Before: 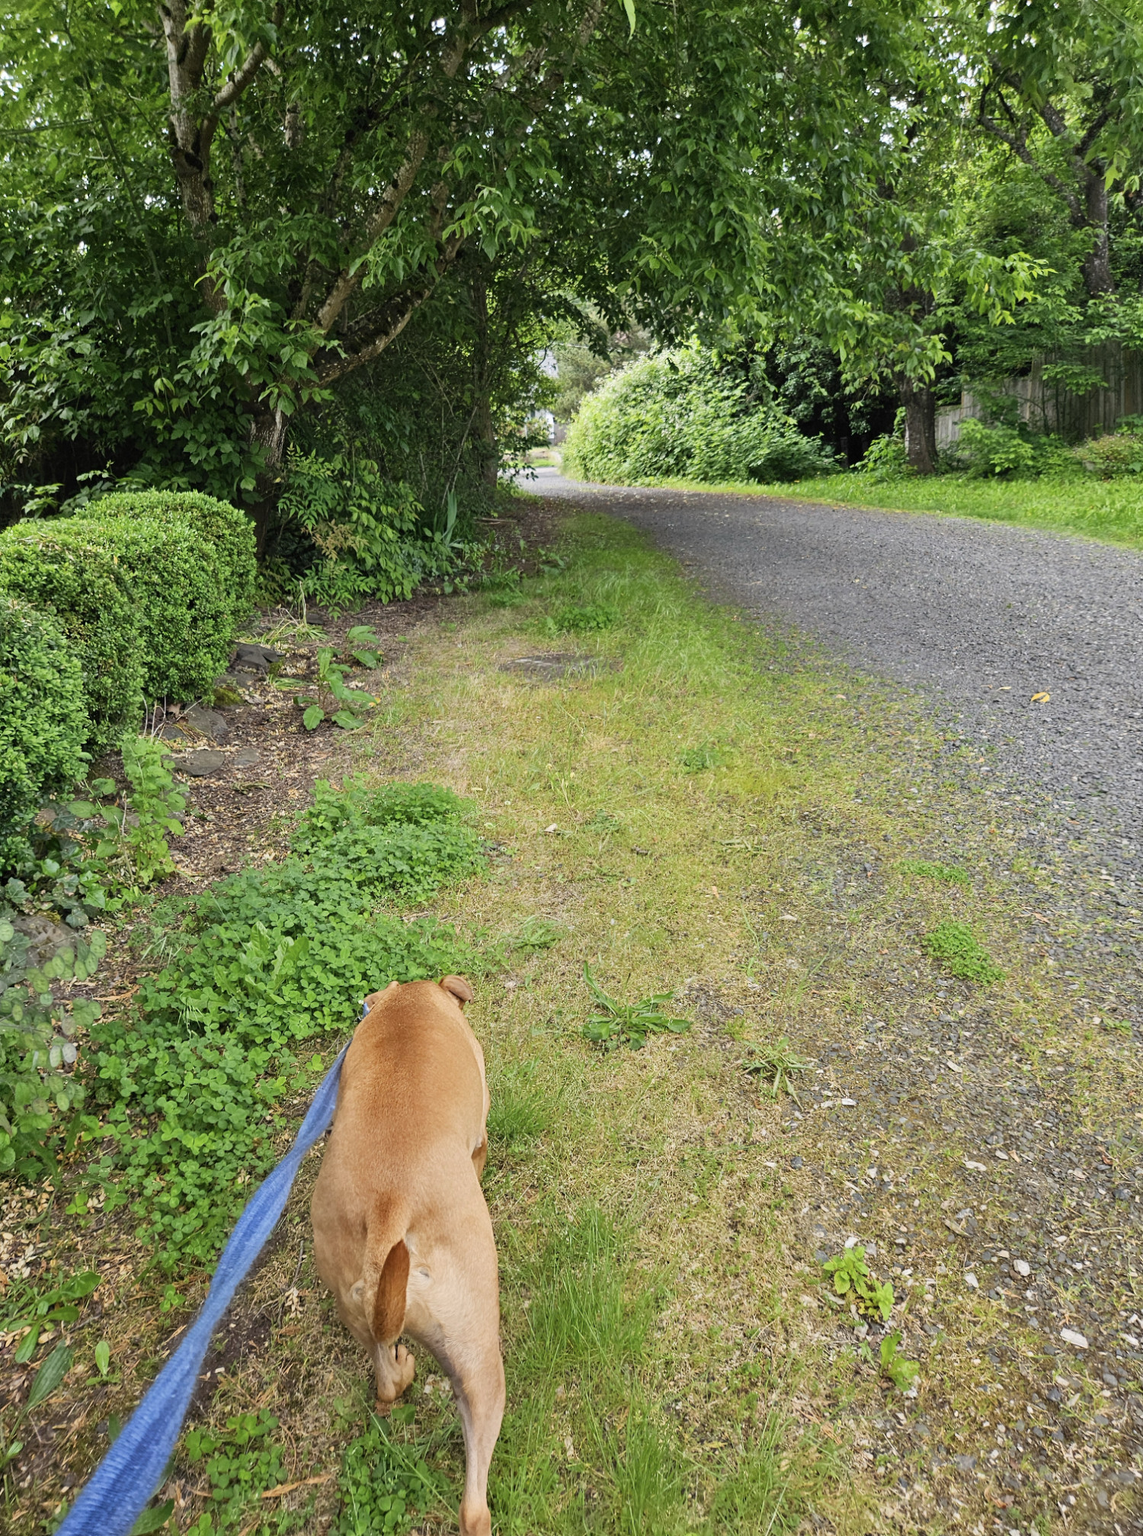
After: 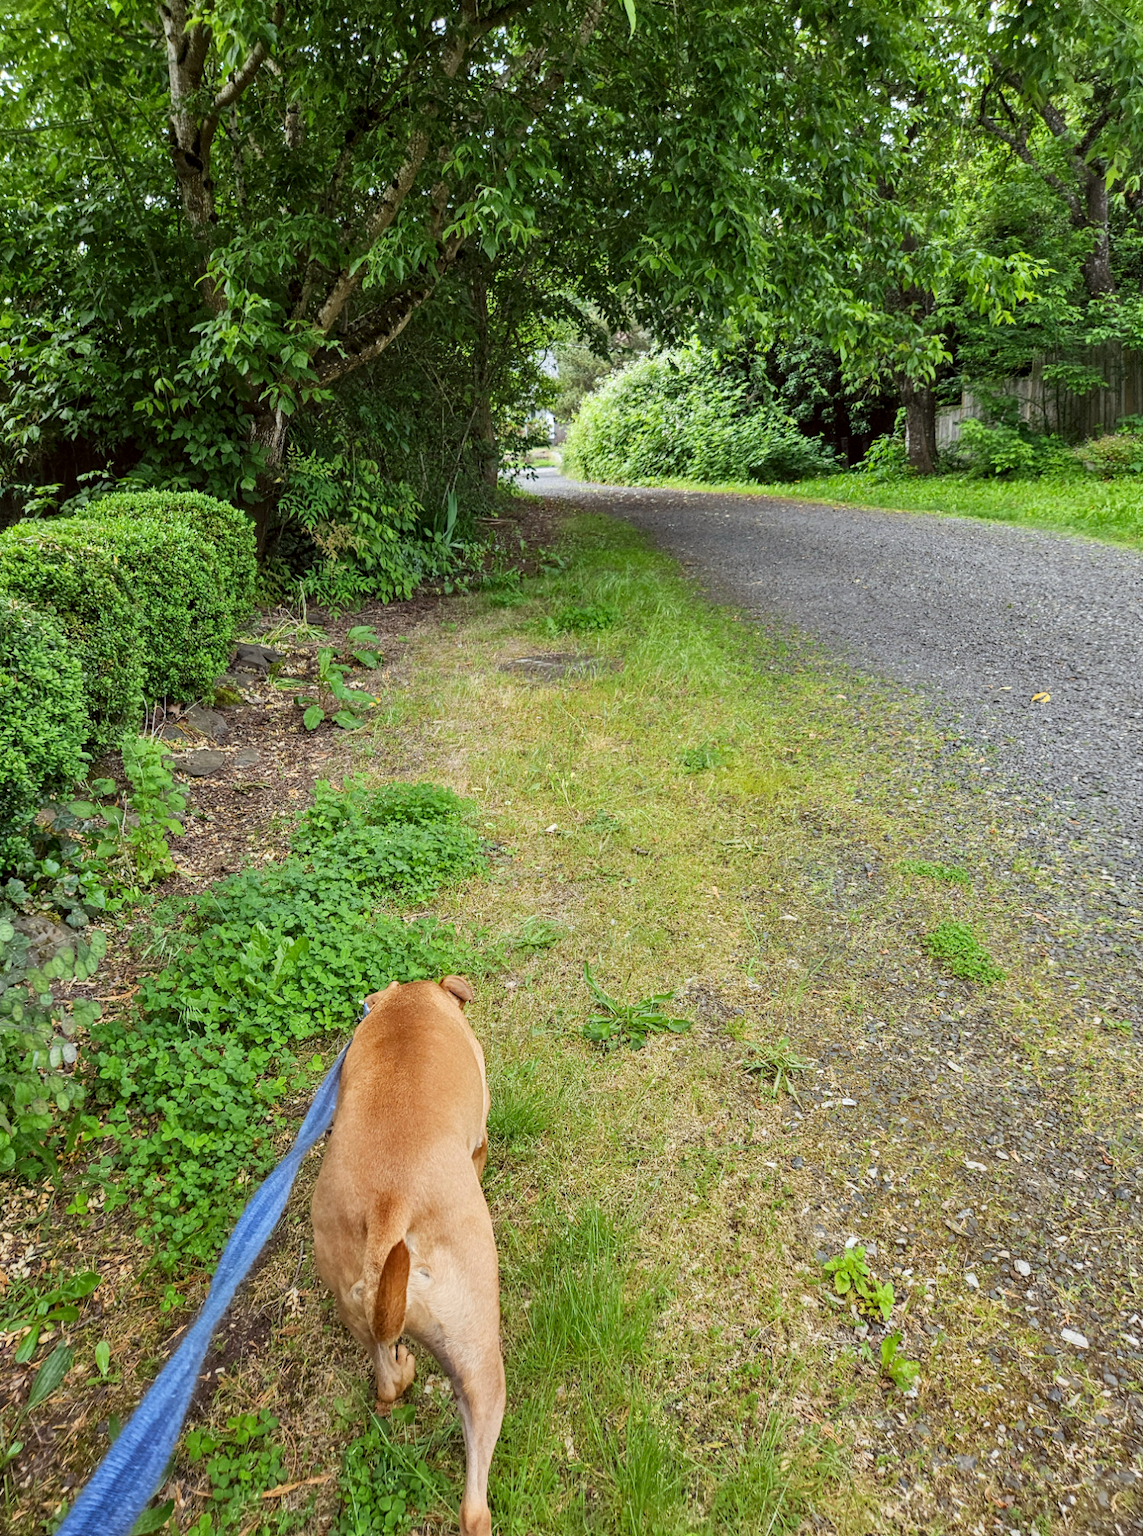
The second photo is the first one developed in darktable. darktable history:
color correction: highlights a* -2.83, highlights b* -2.46, shadows a* 2.48, shadows b* 2.94
local contrast: on, module defaults
